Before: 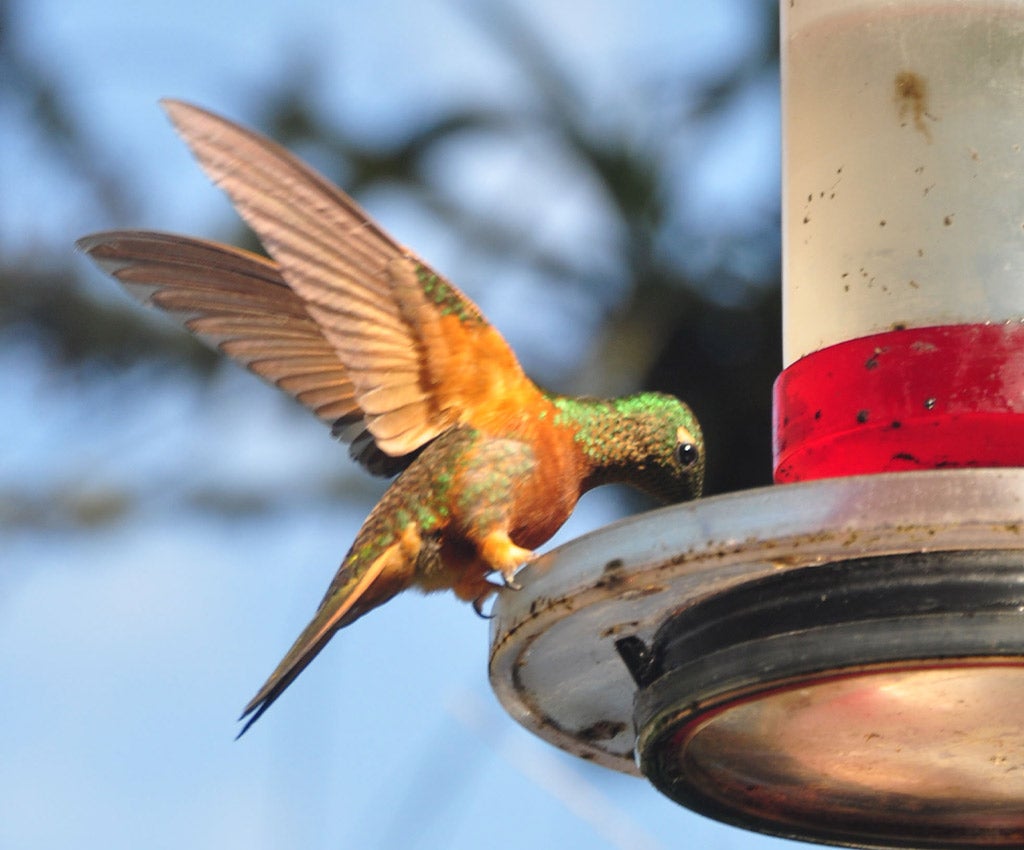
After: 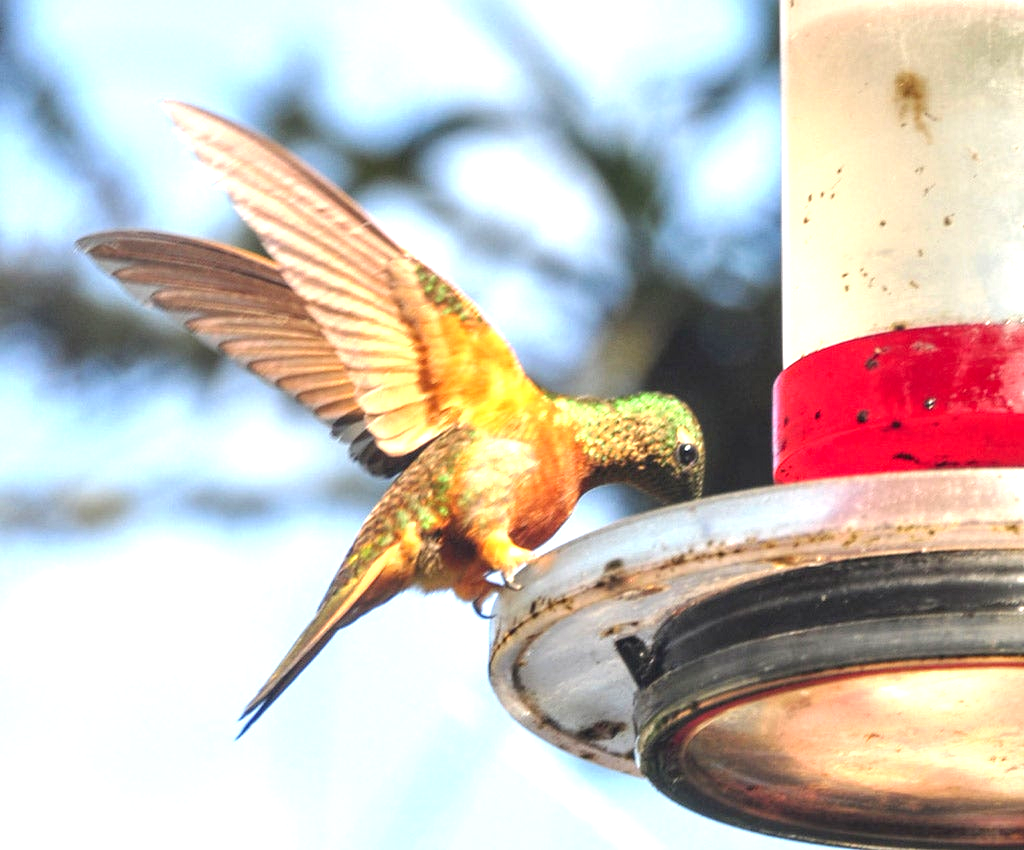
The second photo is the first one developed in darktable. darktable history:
local contrast: on, module defaults
exposure: black level correction 0.001, exposure 1.129 EV, compensate exposure bias true, compensate highlight preservation false
